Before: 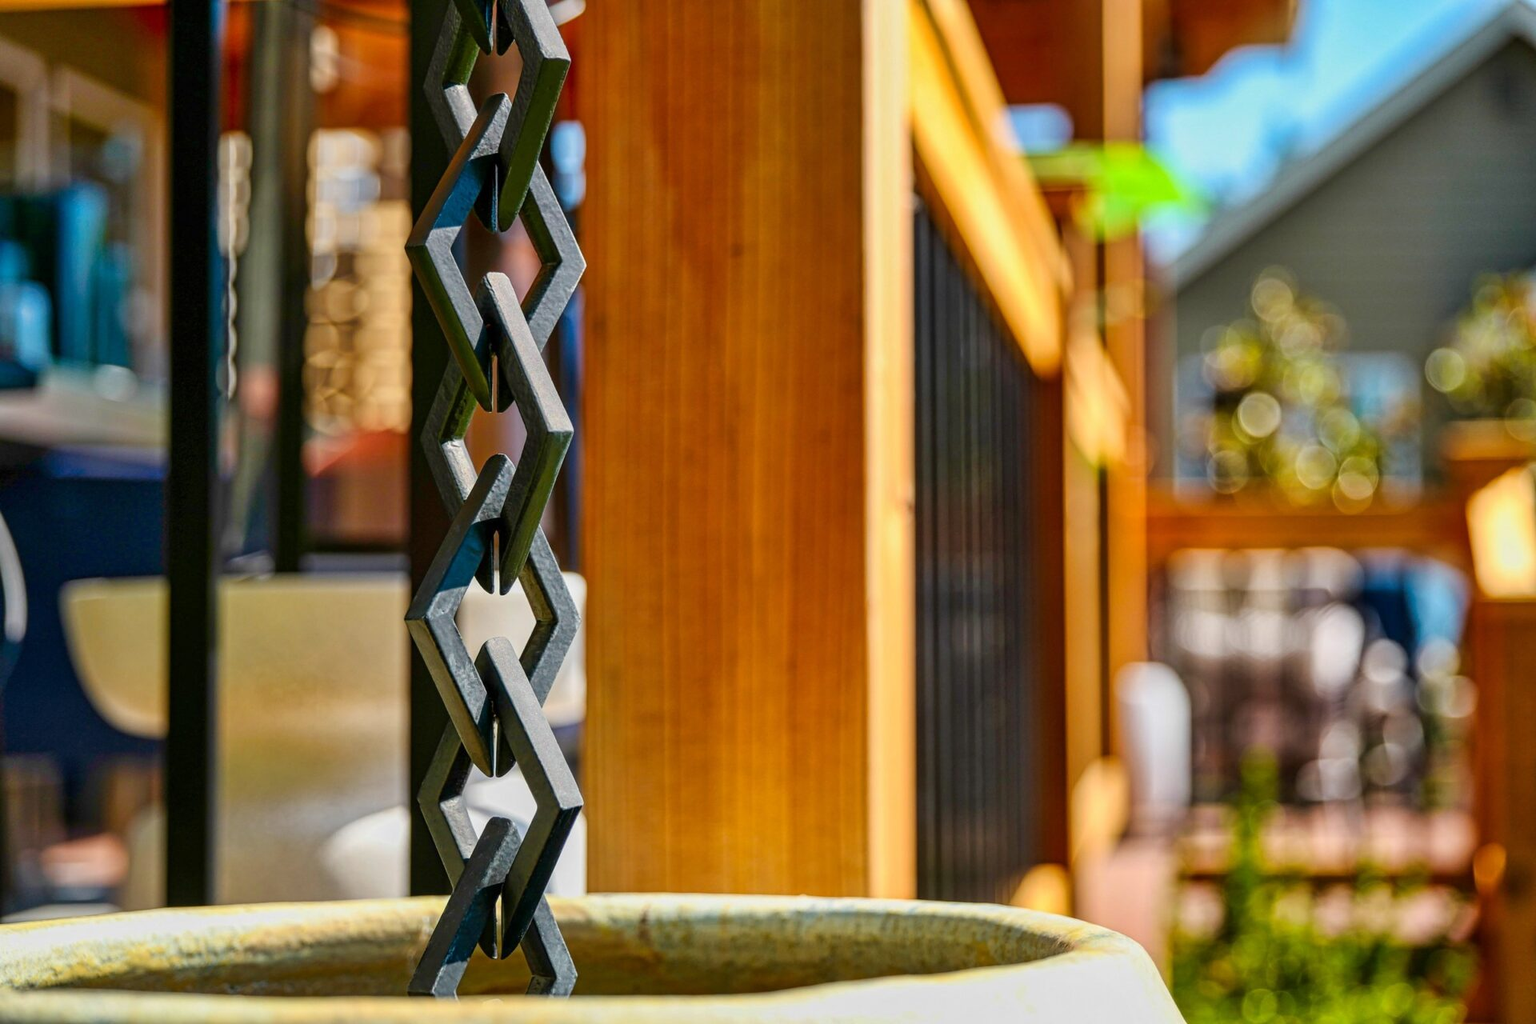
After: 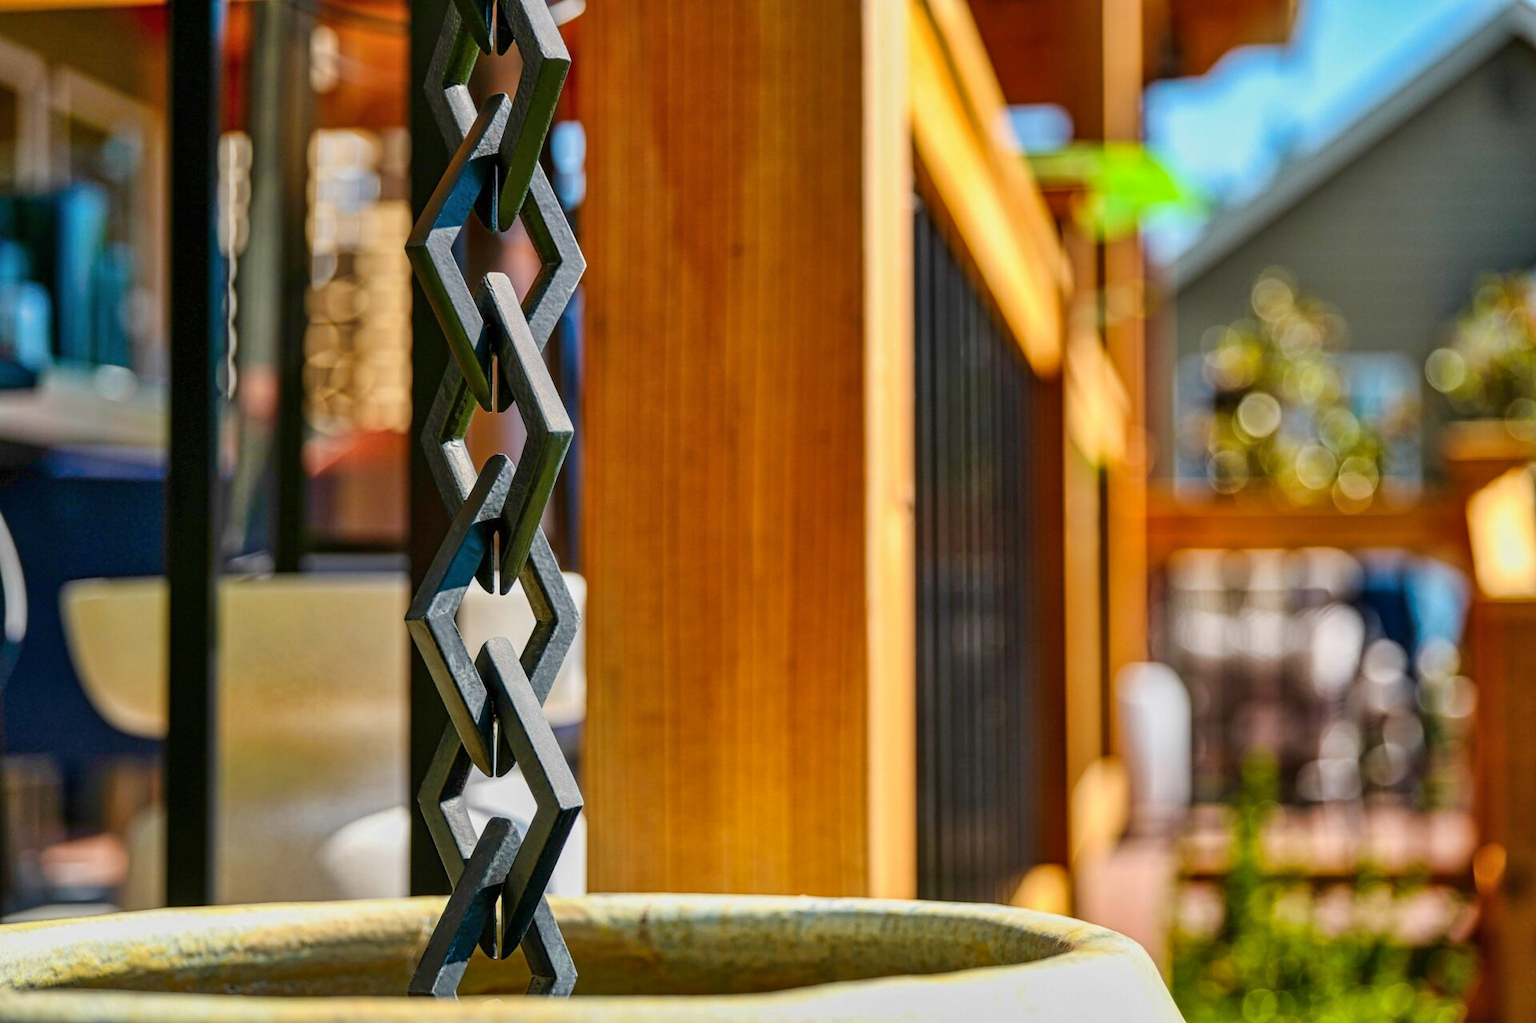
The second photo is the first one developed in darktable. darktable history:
crop: bottom 0.071%
shadows and highlights: shadows 32.83, highlights -47.7, soften with gaussian
